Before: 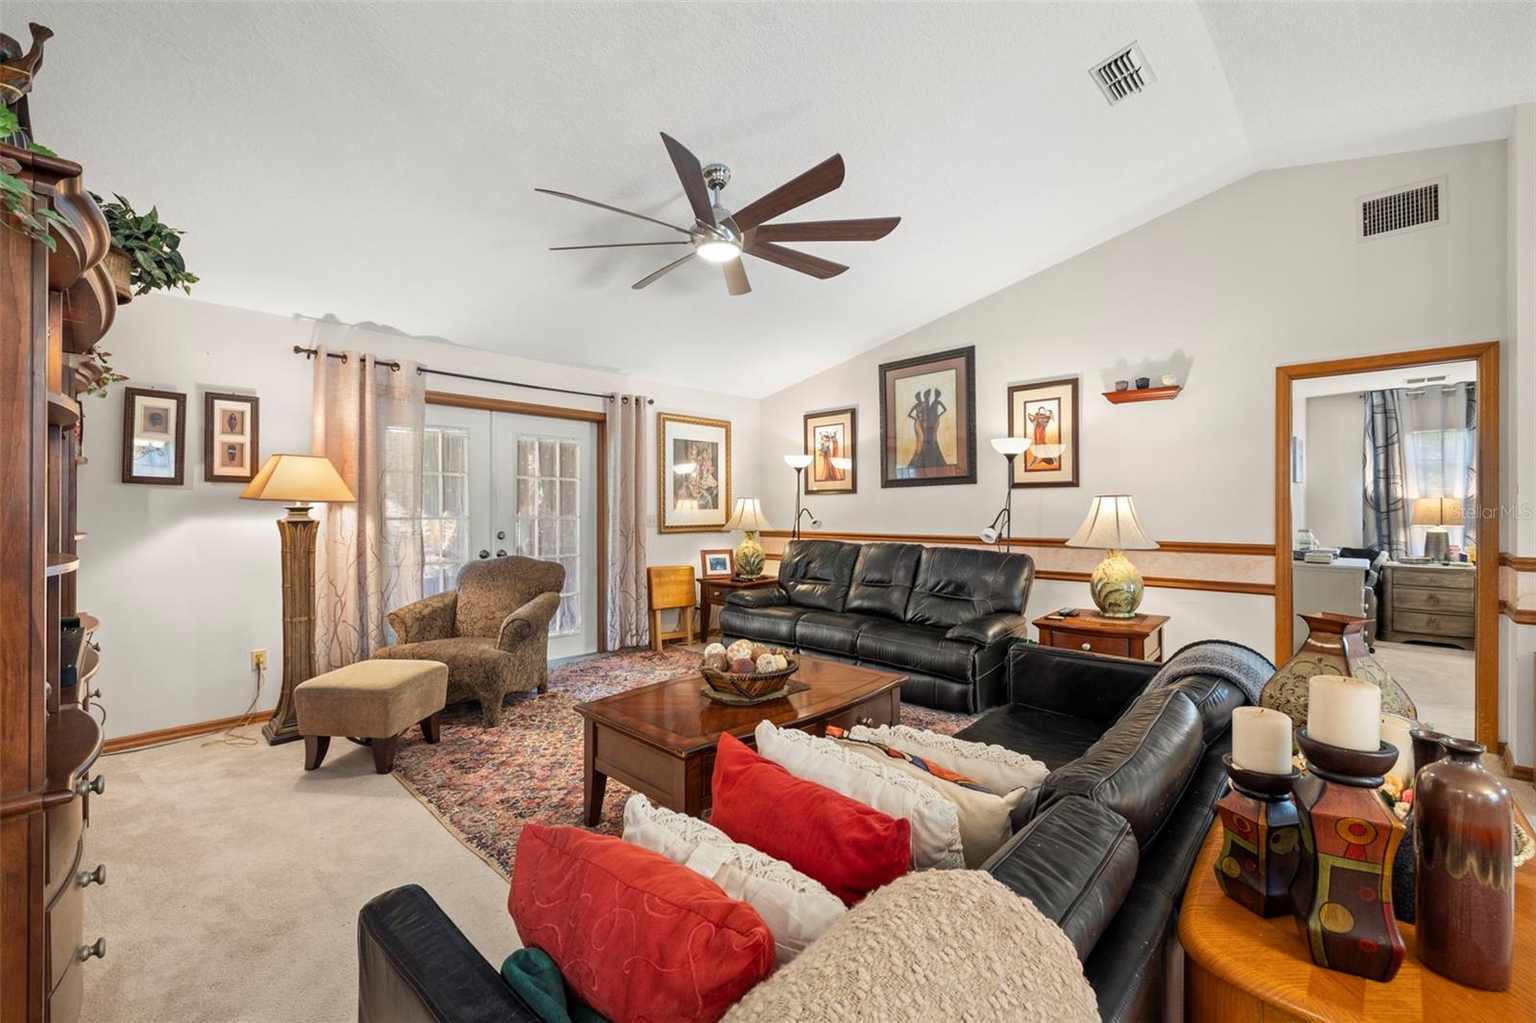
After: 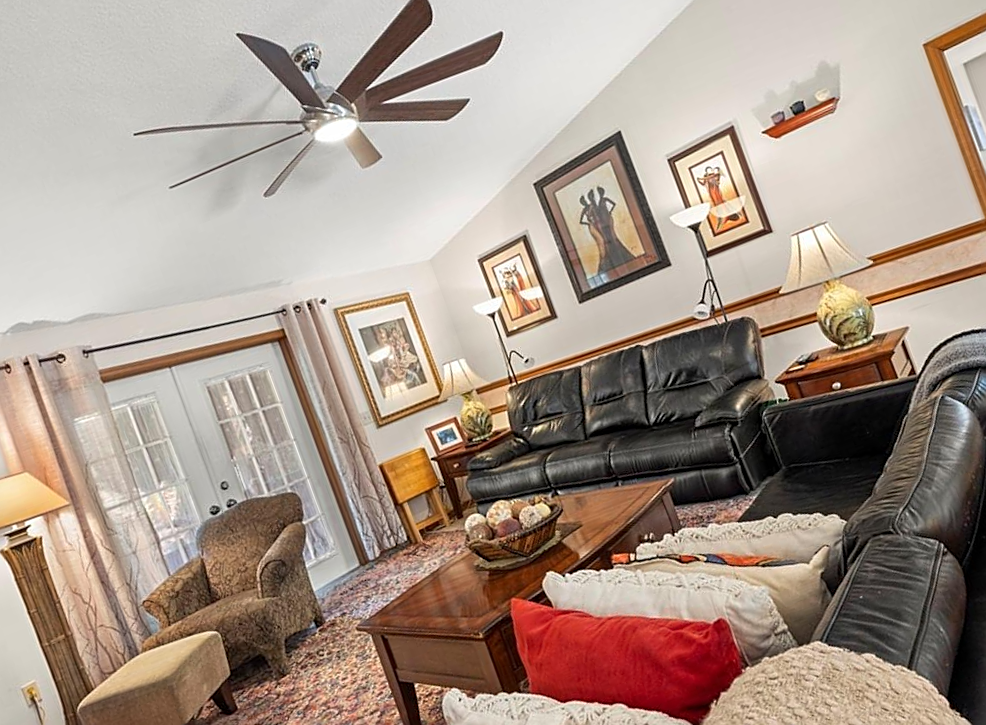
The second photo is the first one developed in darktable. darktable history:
sharpen: on, module defaults
crop and rotate: angle 20.01°, left 6.738%, right 3.654%, bottom 1.063%
